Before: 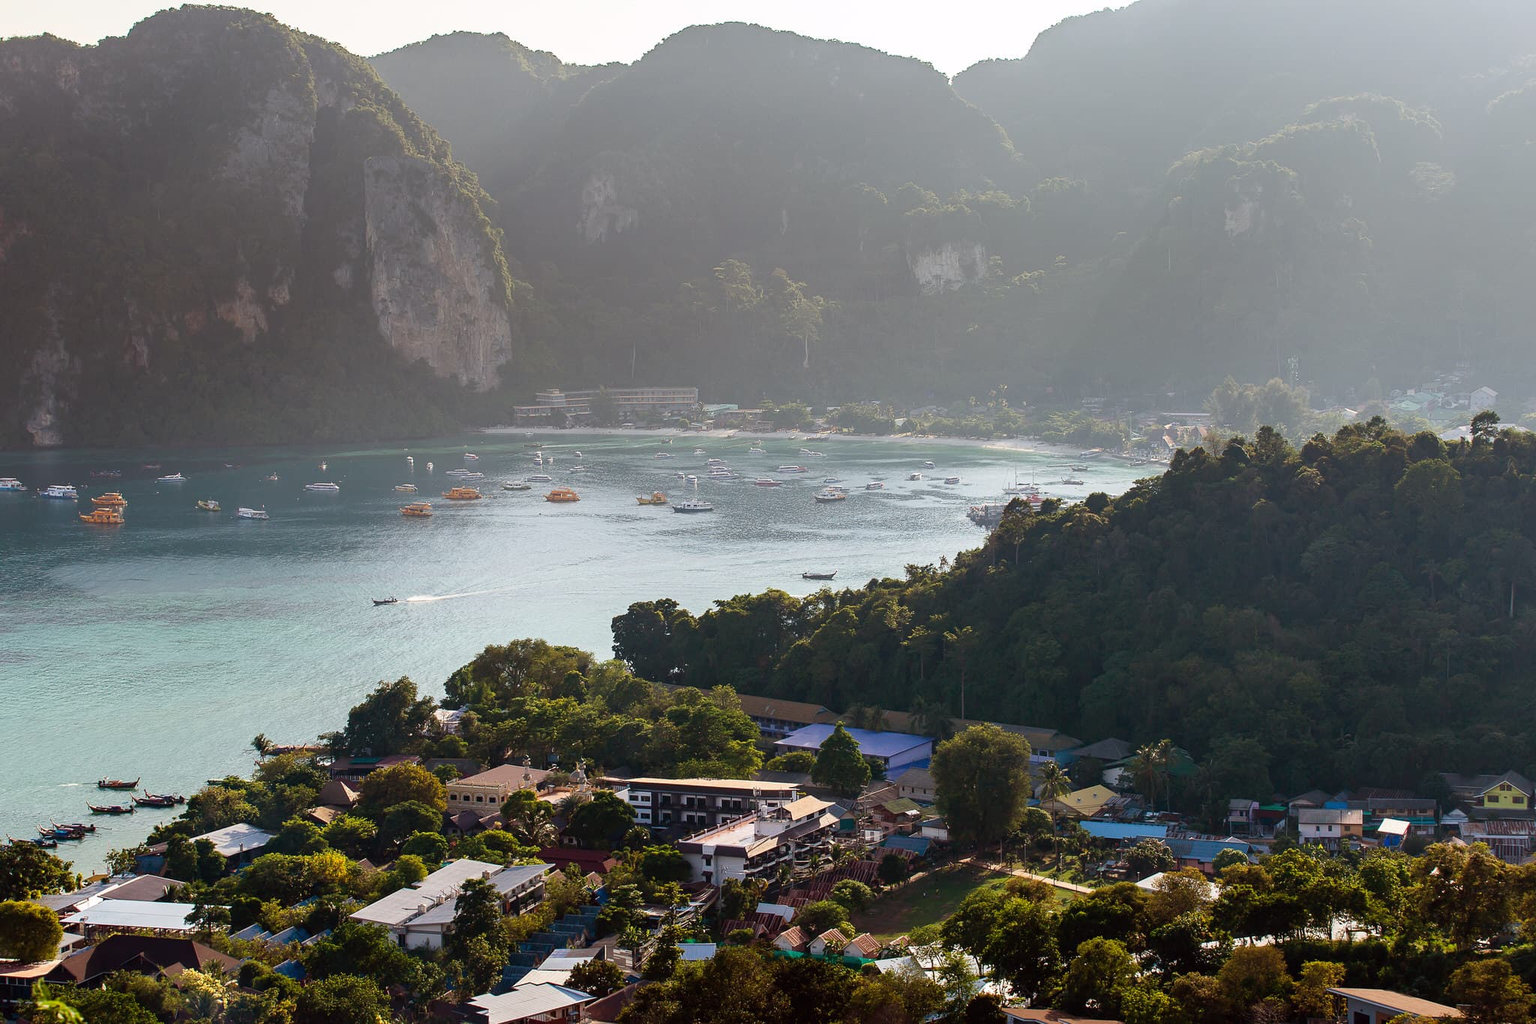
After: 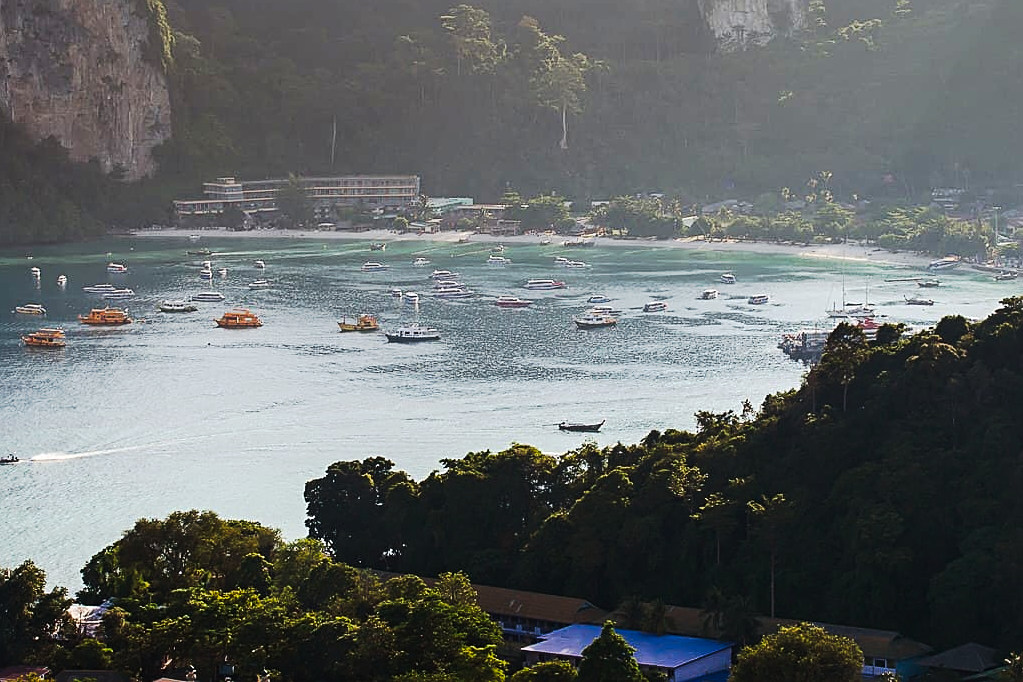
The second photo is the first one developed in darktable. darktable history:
contrast brightness saturation: contrast 0.1, brightness 0.02, saturation 0.02
crop: left 25%, top 25%, right 25%, bottom 25%
tone curve: curves: ch0 [(0, 0) (0.003, 0.006) (0.011, 0.011) (0.025, 0.02) (0.044, 0.032) (0.069, 0.035) (0.1, 0.046) (0.136, 0.063) (0.177, 0.089) (0.224, 0.12) (0.277, 0.16) (0.335, 0.206) (0.399, 0.268) (0.468, 0.359) (0.543, 0.466) (0.623, 0.582) (0.709, 0.722) (0.801, 0.808) (0.898, 0.886) (1, 1)], preserve colors none
sharpen: on, module defaults
